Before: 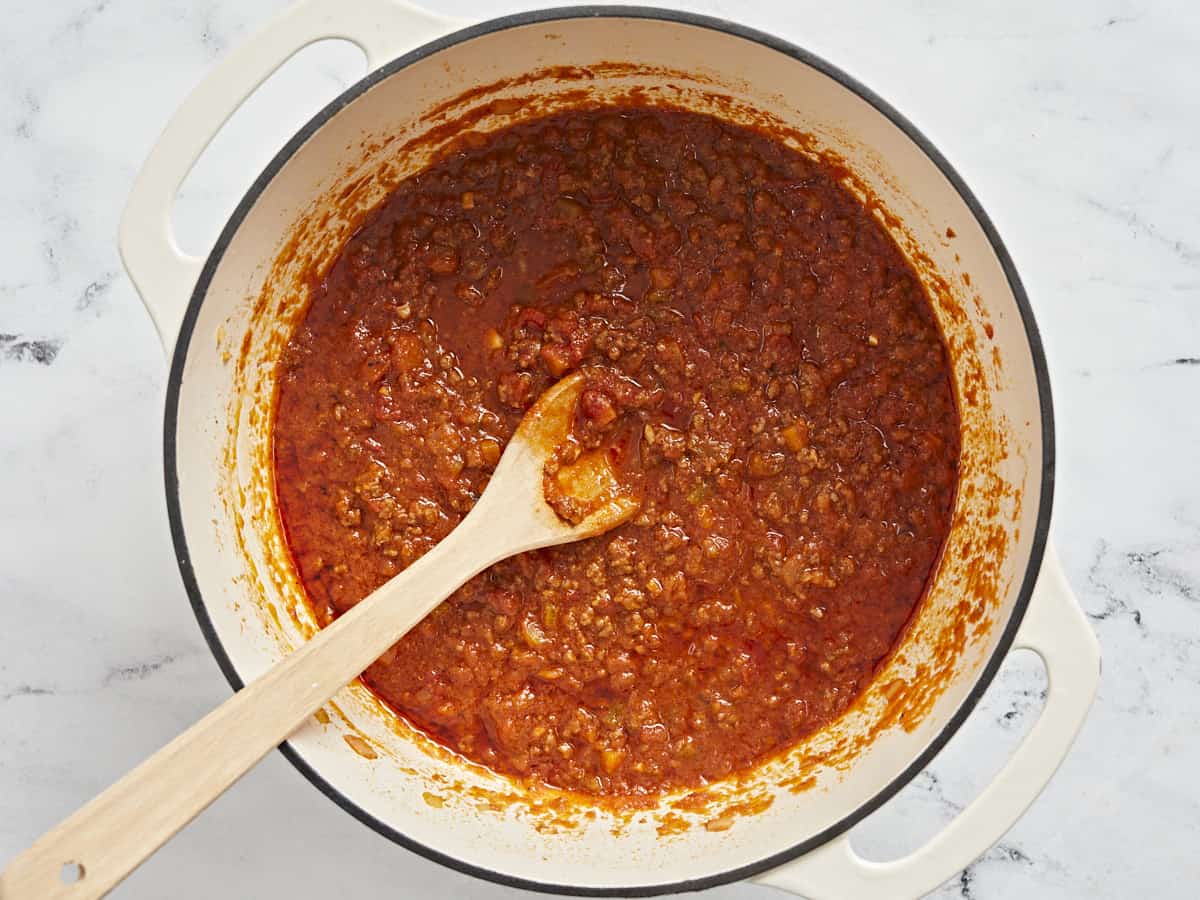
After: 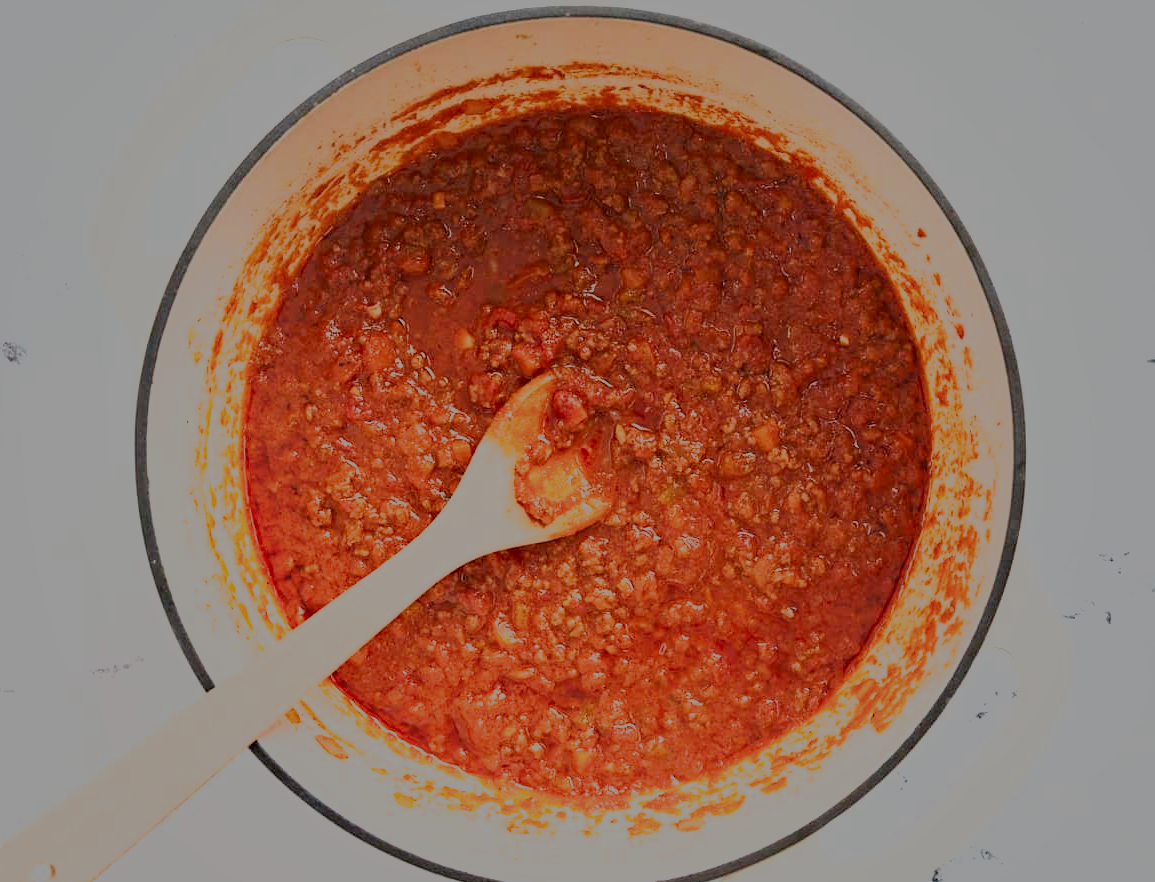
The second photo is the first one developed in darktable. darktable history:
crop and rotate: left 2.48%, right 1.194%, bottom 1.976%
filmic rgb: black relative exposure -13.14 EV, white relative exposure 4.05 EV, threshold 5.96 EV, target white luminance 85.066%, hardness 6.28, latitude 42.68%, contrast 0.862, shadows ↔ highlights balance 9.04%, enable highlight reconstruction true
shadows and highlights: shadows -20.44, white point adjustment -2.18, highlights -35.1
